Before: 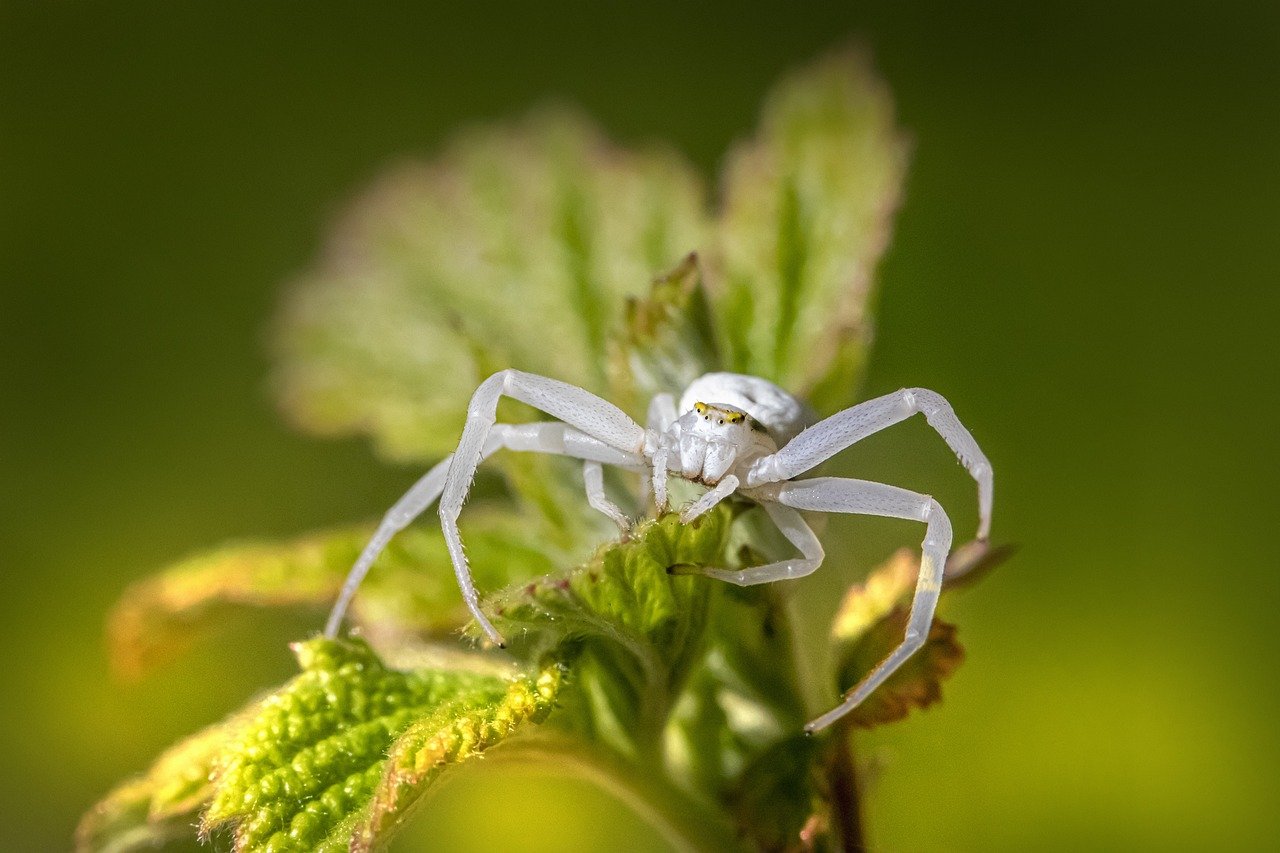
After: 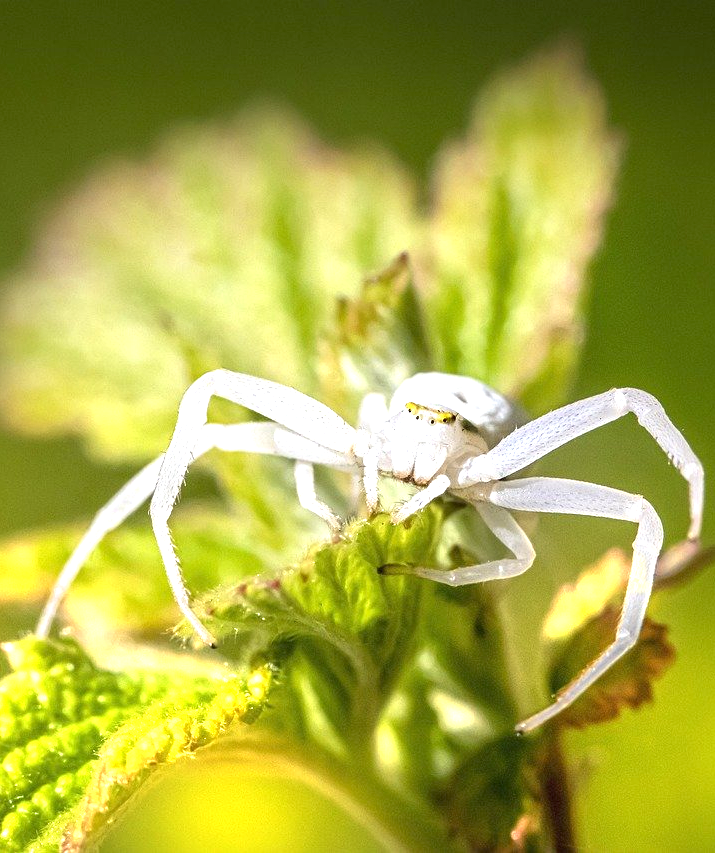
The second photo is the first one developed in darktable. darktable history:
crop and rotate: left 22.618%, right 21.464%
exposure: exposure 1.09 EV, compensate highlight preservation false
